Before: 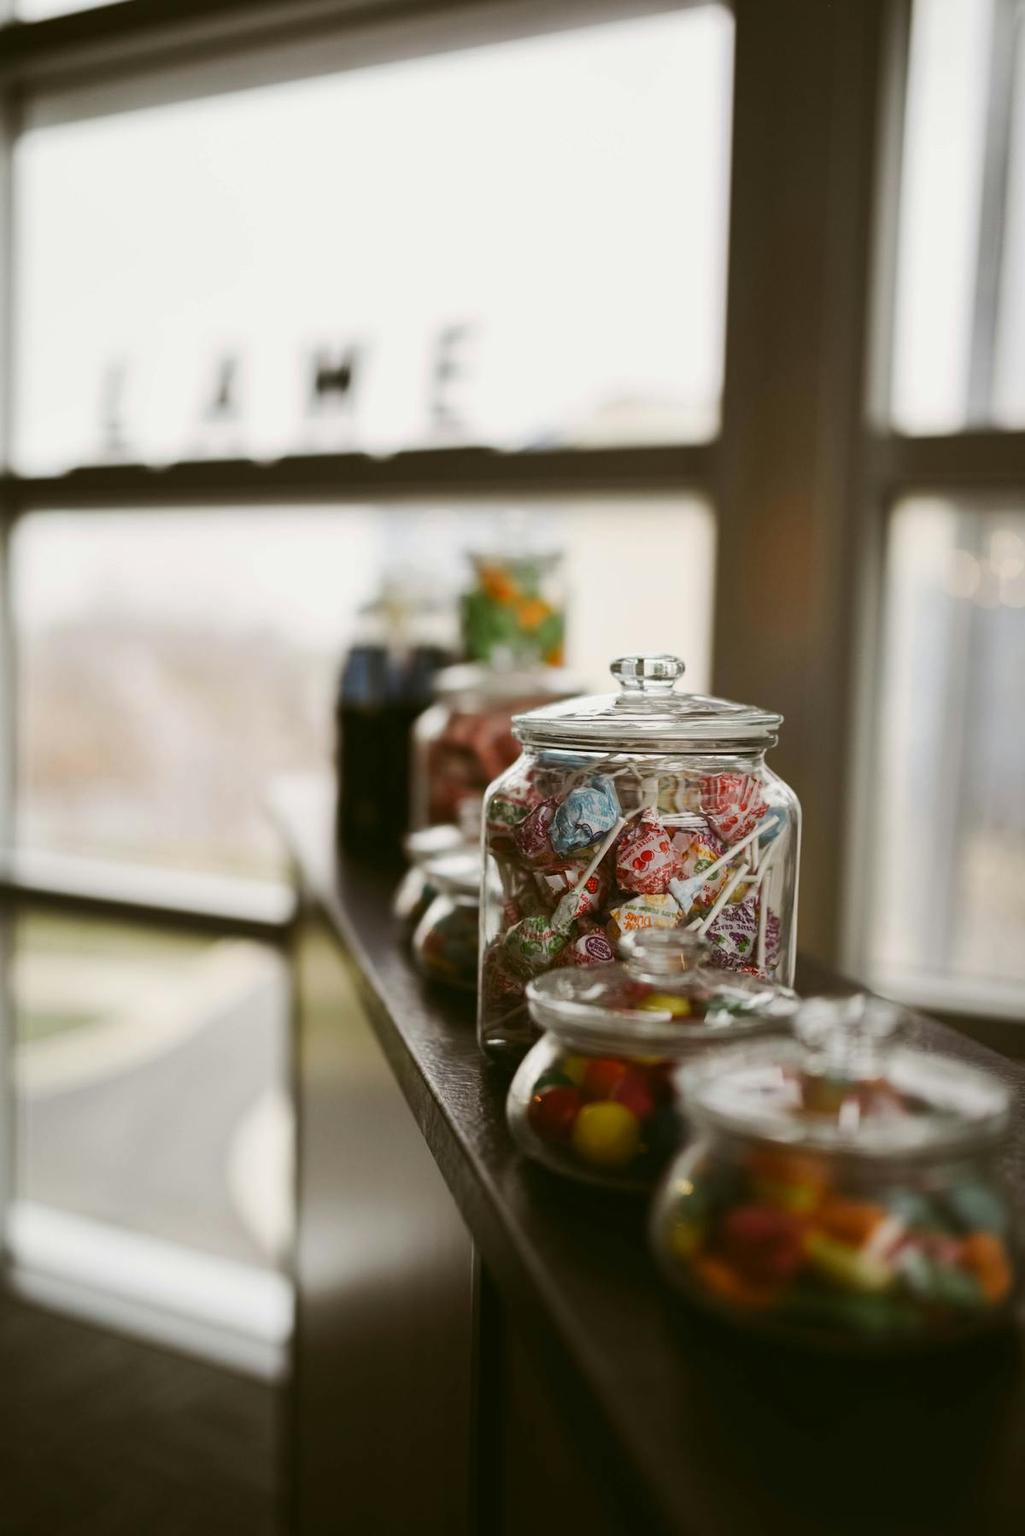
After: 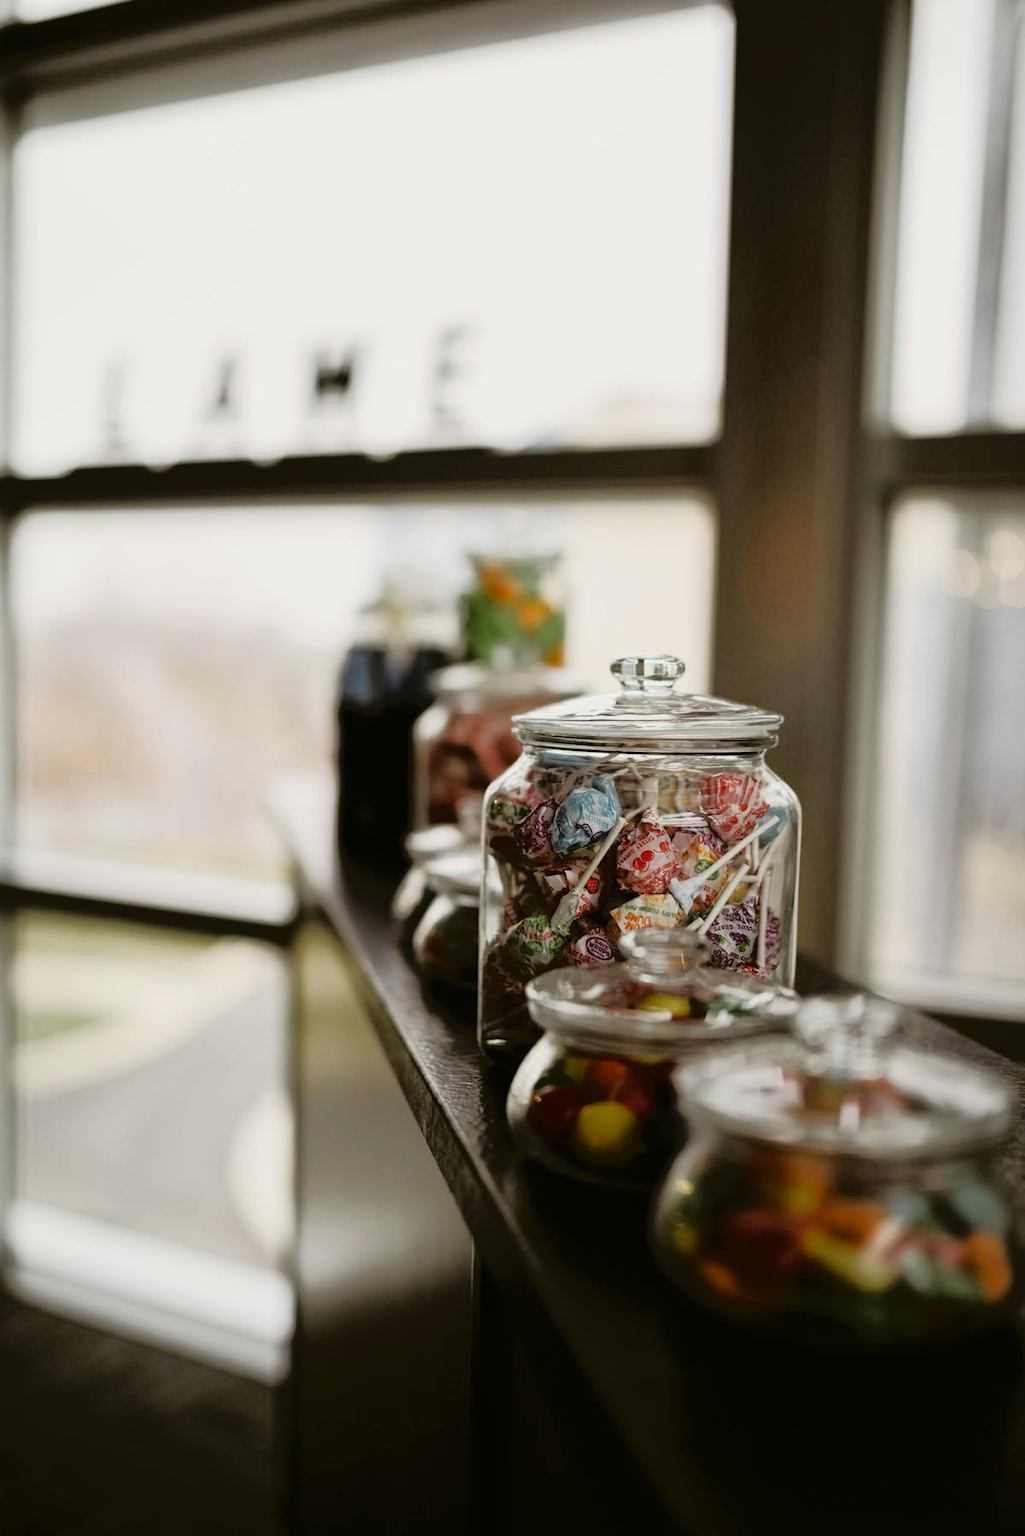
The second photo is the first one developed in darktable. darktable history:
tone equalizer: -8 EV -1.86 EV, -7 EV -1.19 EV, -6 EV -1.62 EV, edges refinement/feathering 500, mask exposure compensation -1.57 EV, preserve details no
